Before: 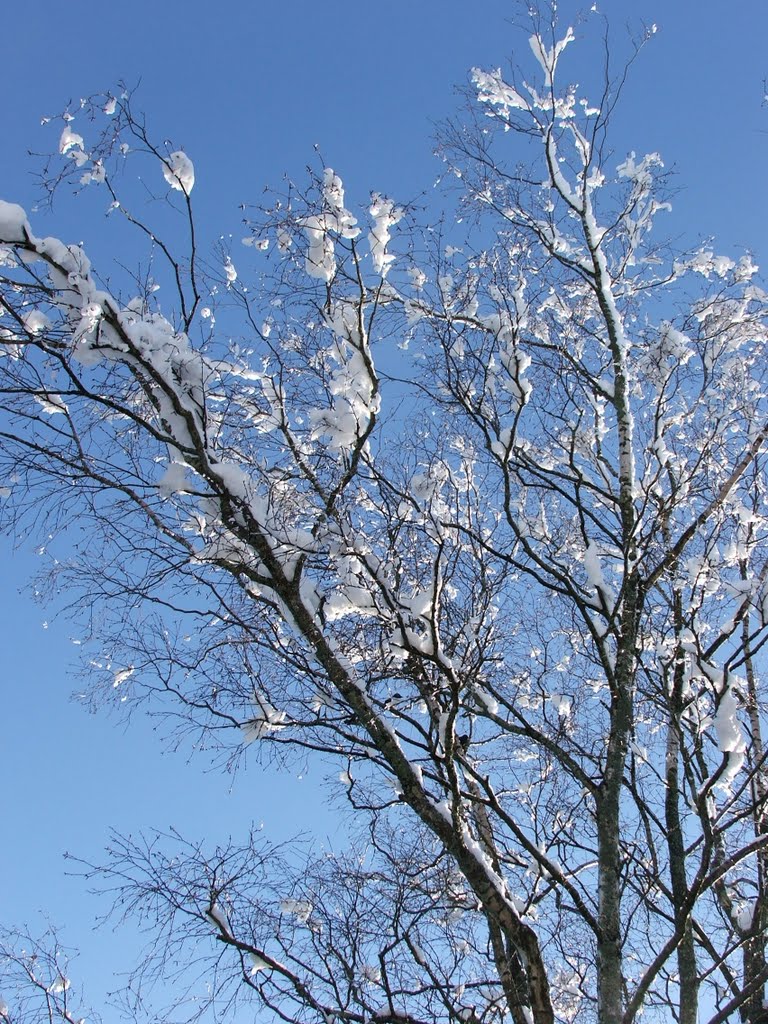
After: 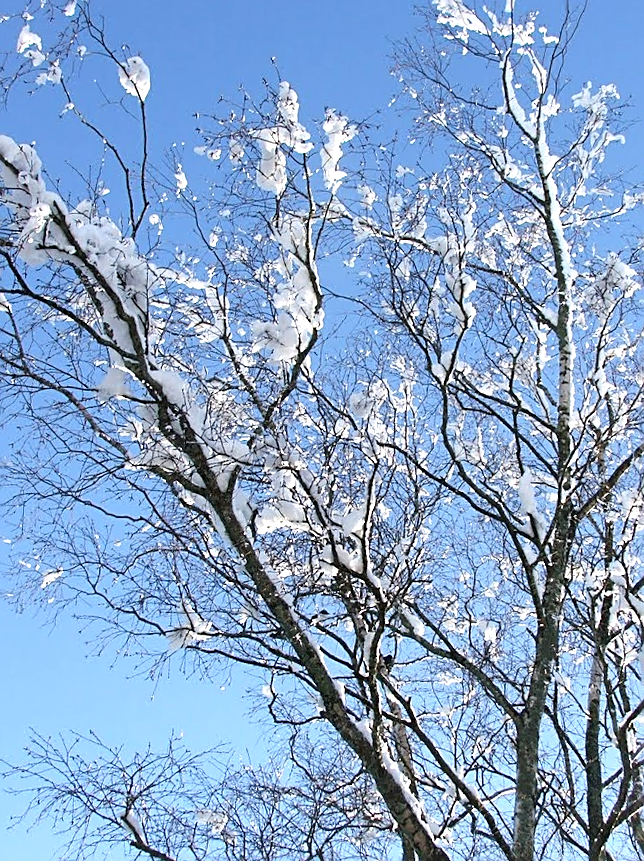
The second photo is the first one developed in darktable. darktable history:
exposure: exposure 0.604 EV, compensate highlight preservation false
sharpen: on, module defaults
crop and rotate: angle -3.16°, left 5.313%, top 5.219%, right 4.702%, bottom 4.621%
